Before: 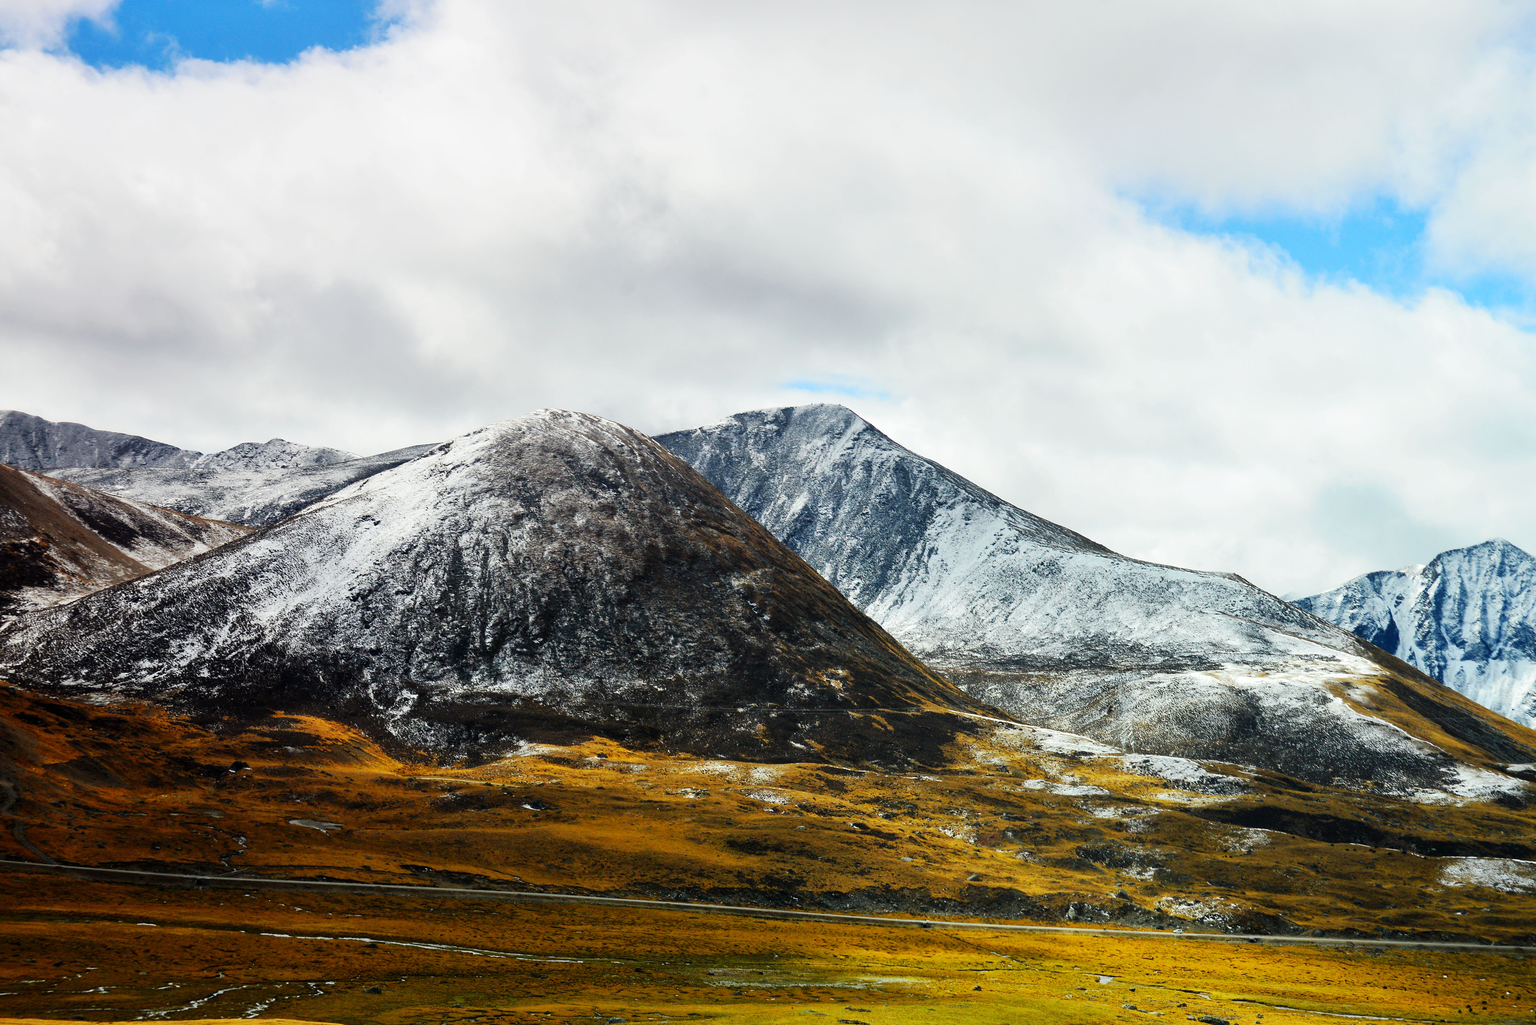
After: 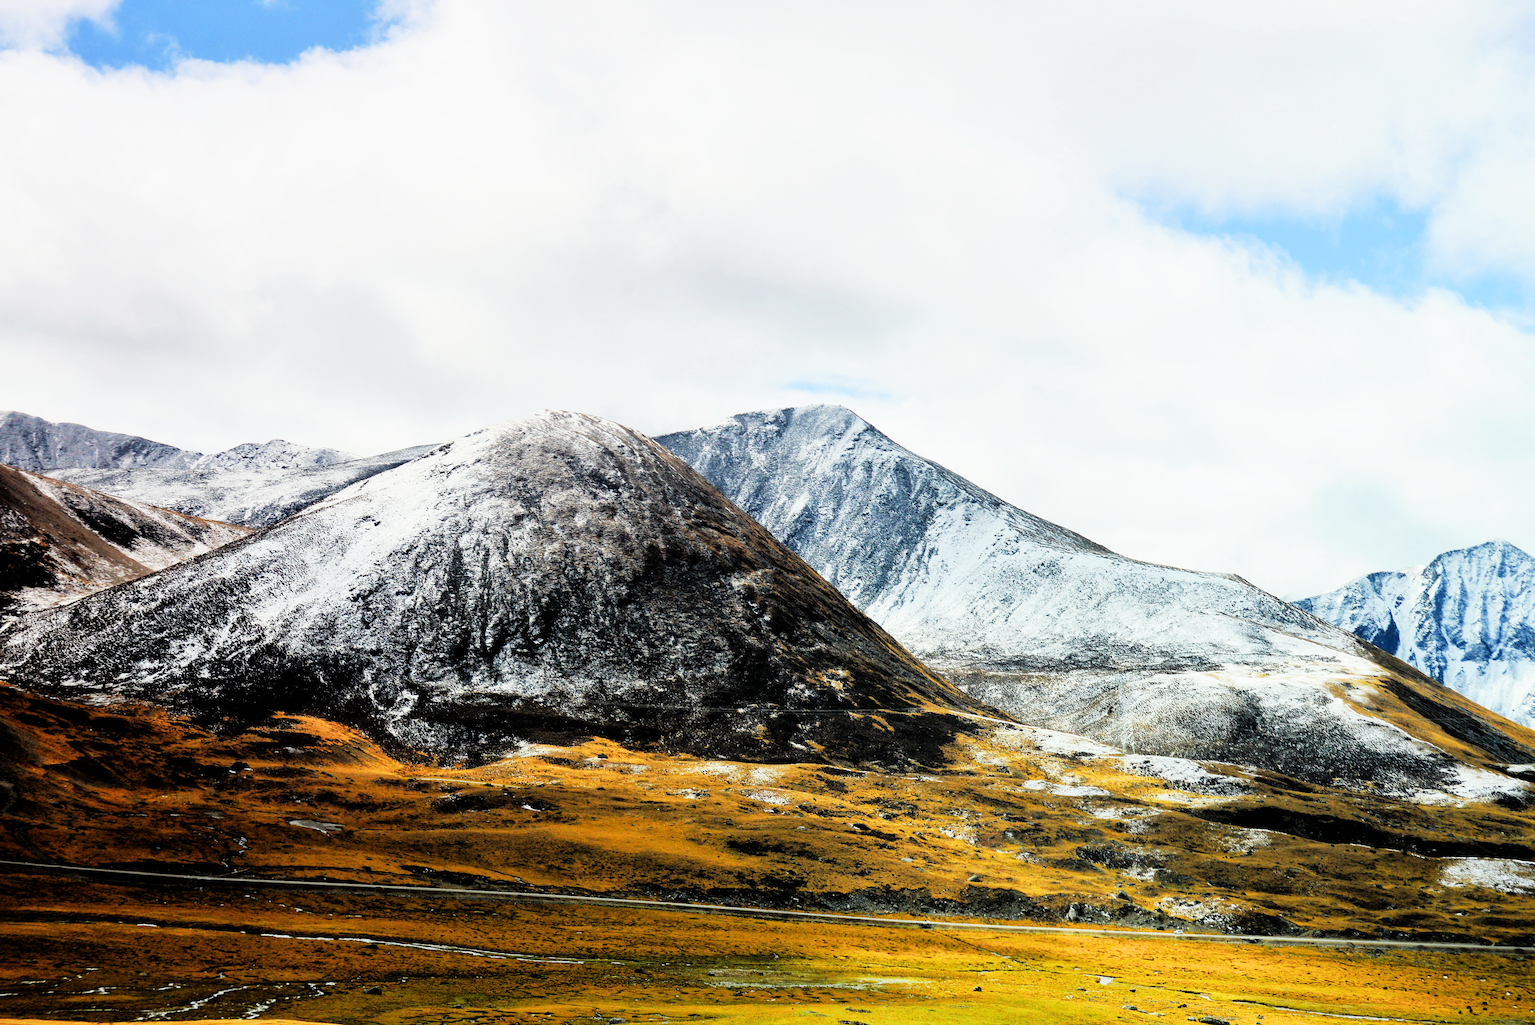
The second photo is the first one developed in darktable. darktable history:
filmic rgb: black relative exposure -5.15 EV, white relative exposure 4 EV, hardness 2.89, contrast 1.096
exposure: black level correction 0, exposure 0.682 EV, compensate exposure bias true, compensate highlight preservation false
tone equalizer: -8 EV -0.423 EV, -7 EV -0.354 EV, -6 EV -0.362 EV, -5 EV -0.196 EV, -3 EV 0.247 EV, -2 EV 0.328 EV, -1 EV 0.41 EV, +0 EV 0.447 EV
